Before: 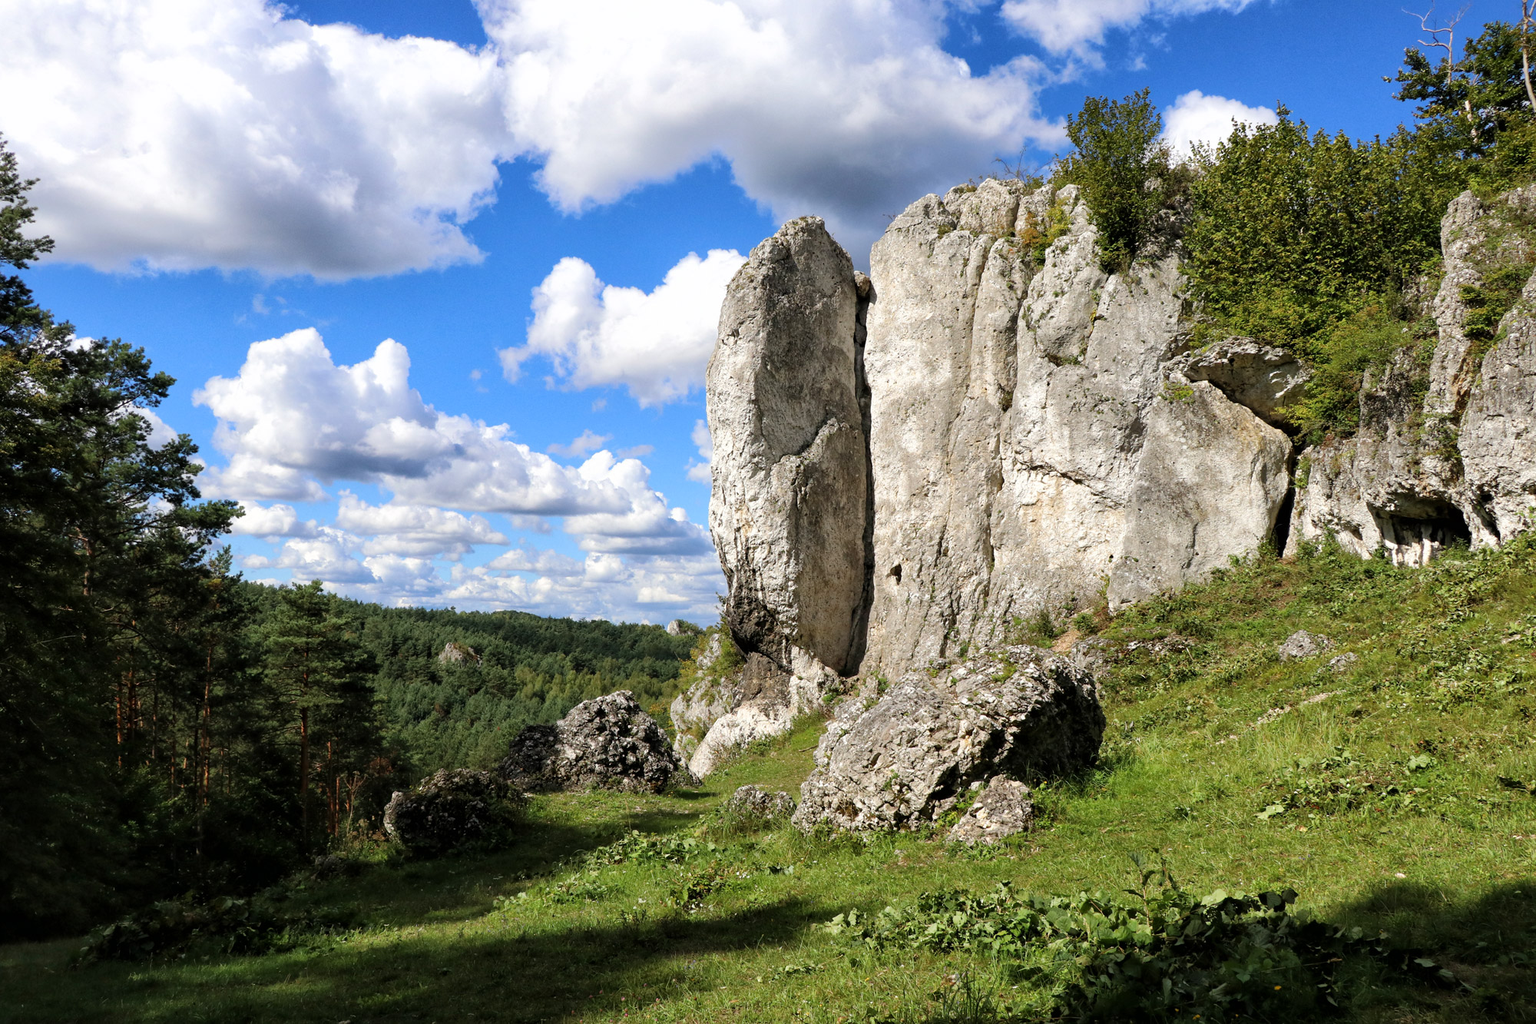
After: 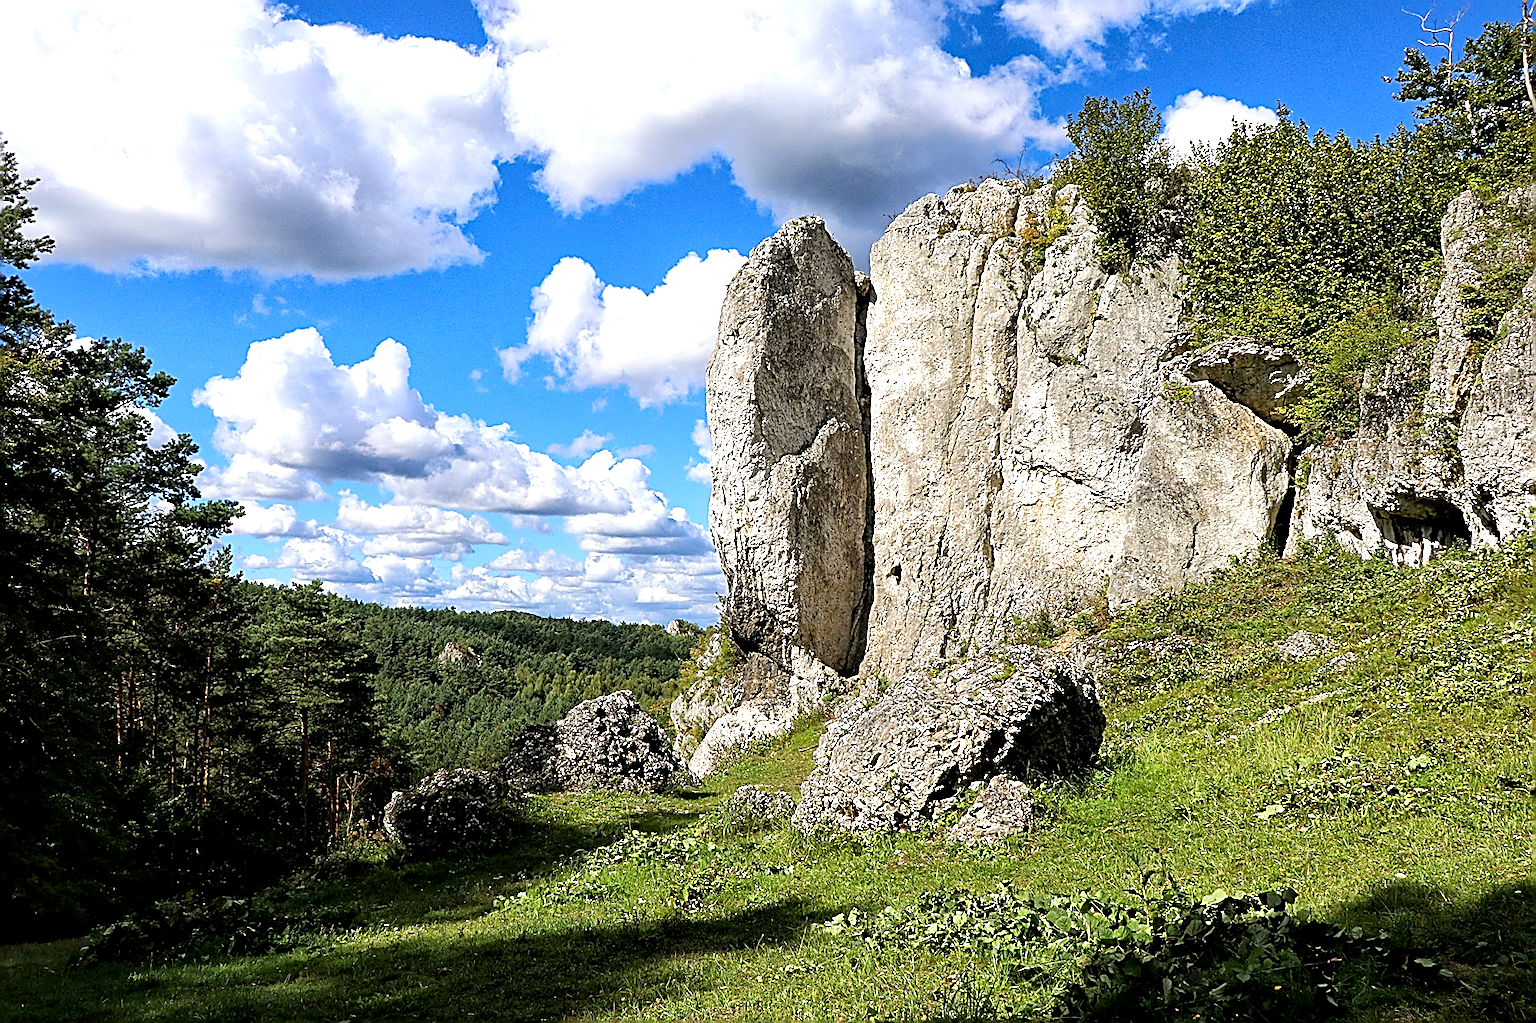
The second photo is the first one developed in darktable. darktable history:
haze removal: compatibility mode true, adaptive false
exposure: black level correction 0.003, exposure 0.388 EV, compensate highlight preservation false
sharpen: amount 1.865
